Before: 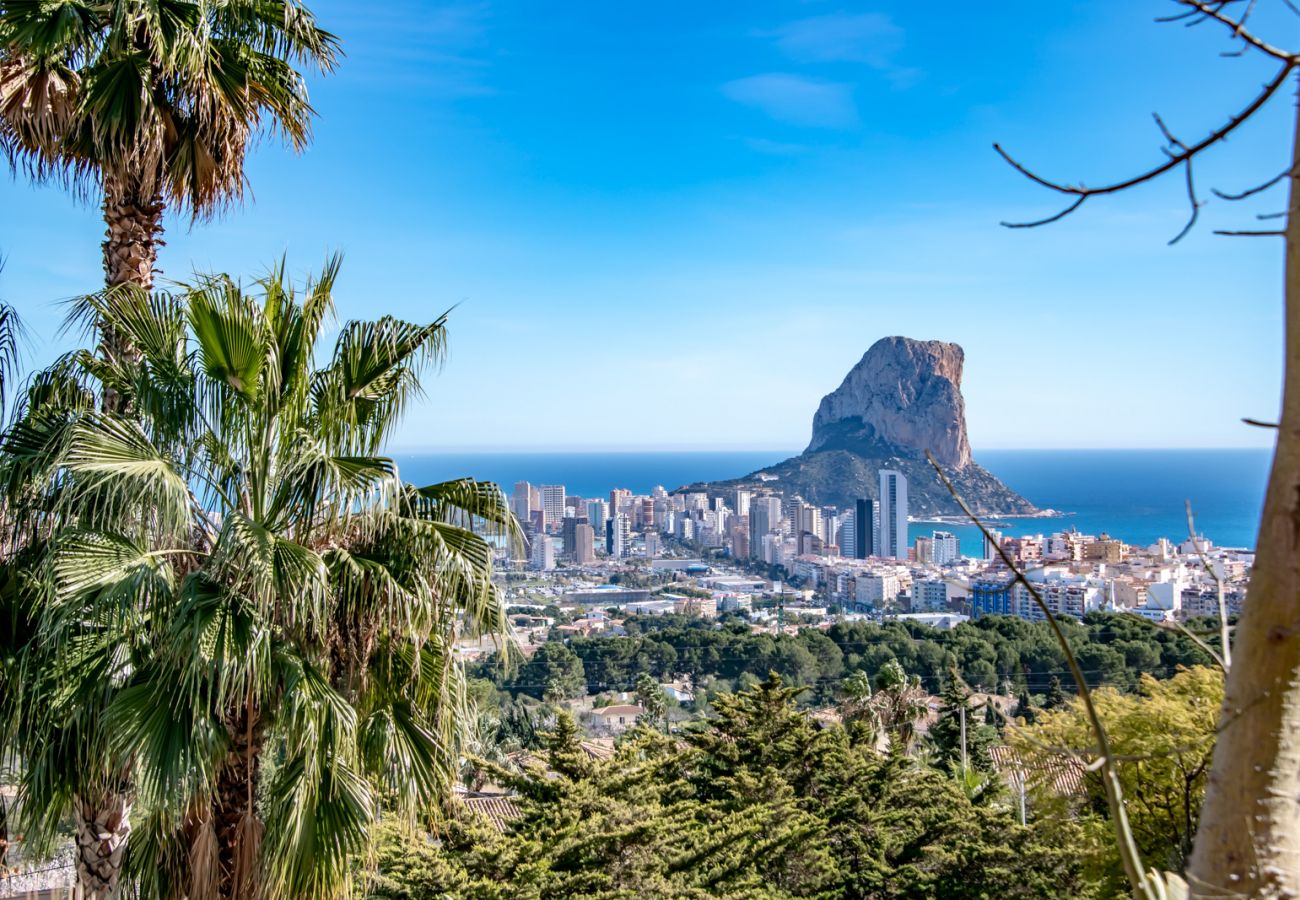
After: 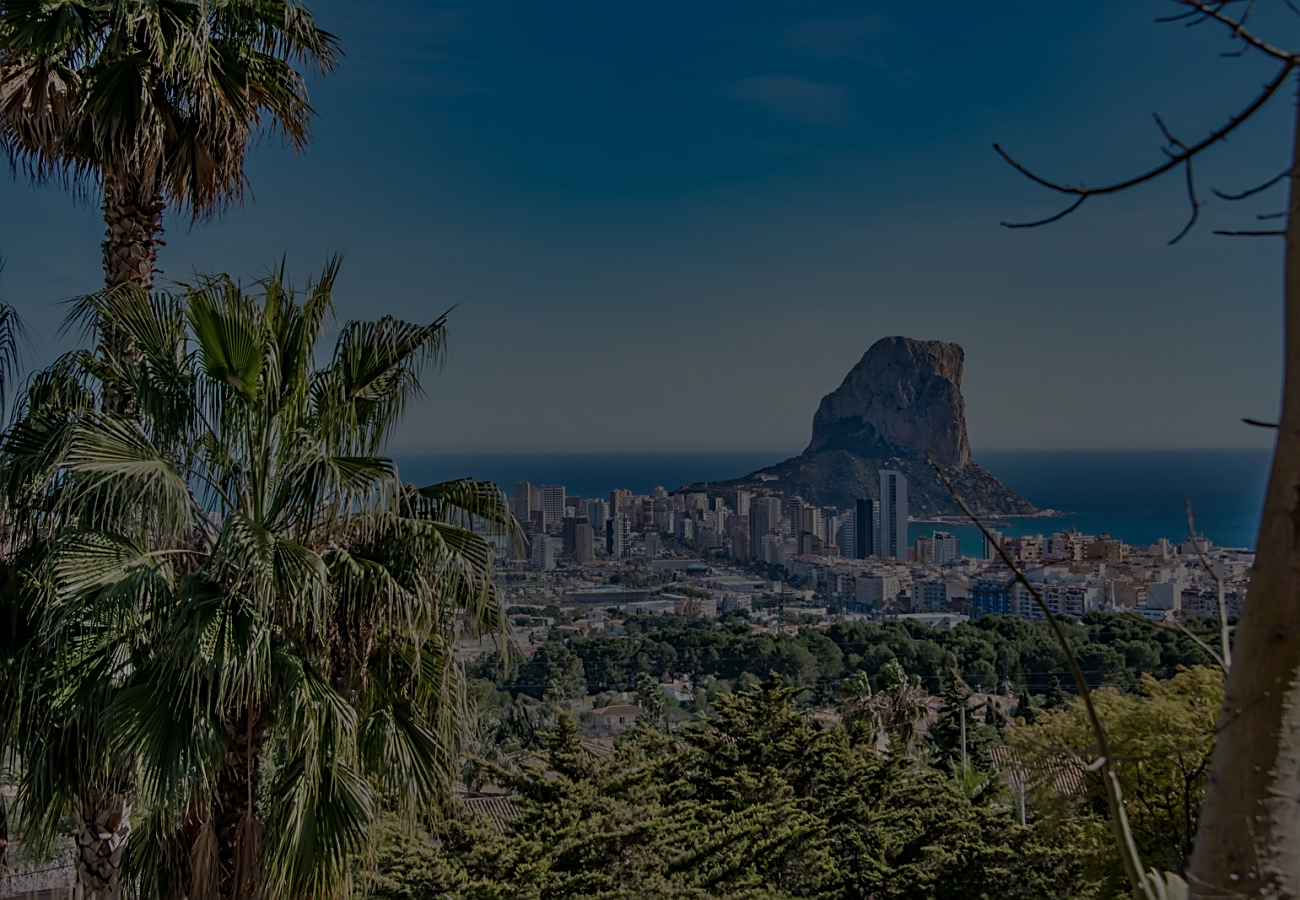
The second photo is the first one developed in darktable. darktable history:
sharpen: on, module defaults
shadows and highlights: white point adjustment 0.1, highlights -70, soften with gaussian
tone equalizer: -8 EV -2 EV, -7 EV -2 EV, -6 EV -2 EV, -5 EV -2 EV, -4 EV -2 EV, -3 EV -2 EV, -2 EV -2 EV, -1 EV -1.63 EV, +0 EV -2 EV
